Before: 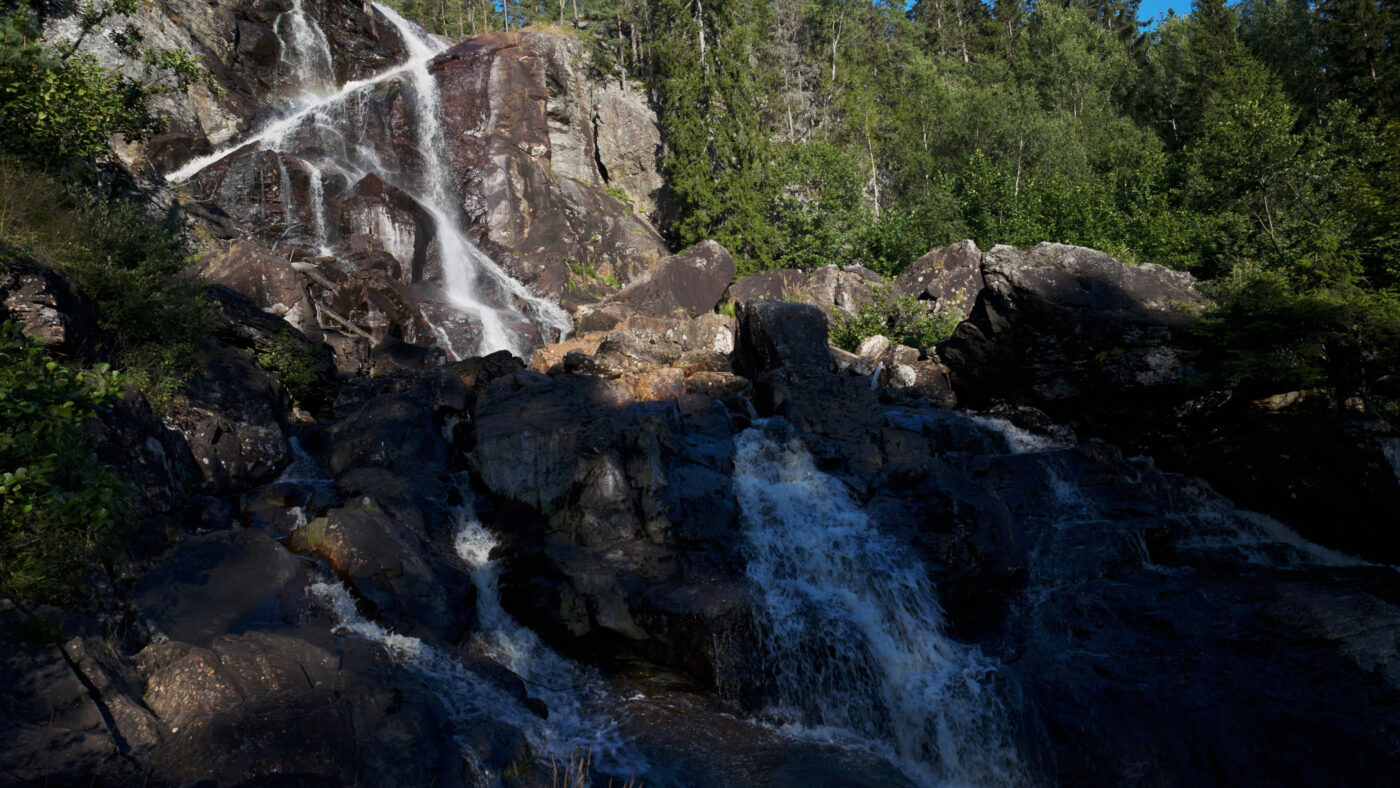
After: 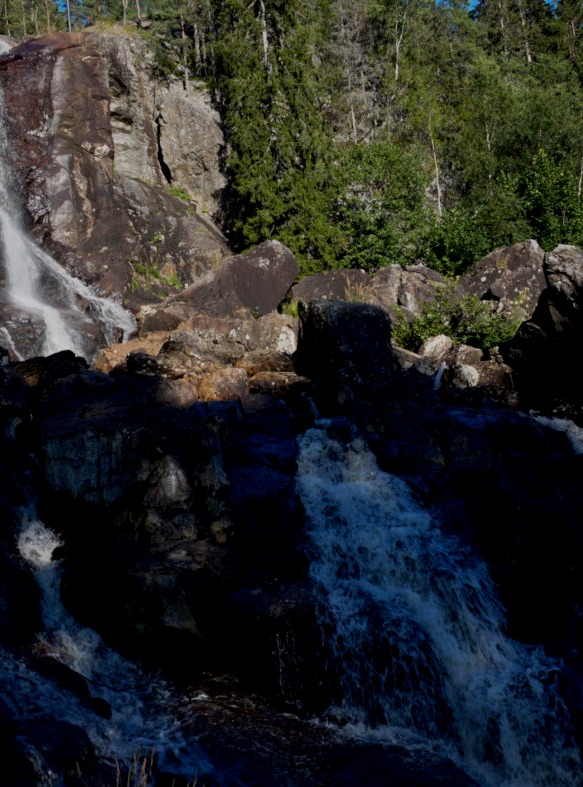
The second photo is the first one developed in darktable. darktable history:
crop: left 31.229%, right 27.105%
exposure: black level correction 0.011, exposure -0.478 EV, compensate highlight preservation false
